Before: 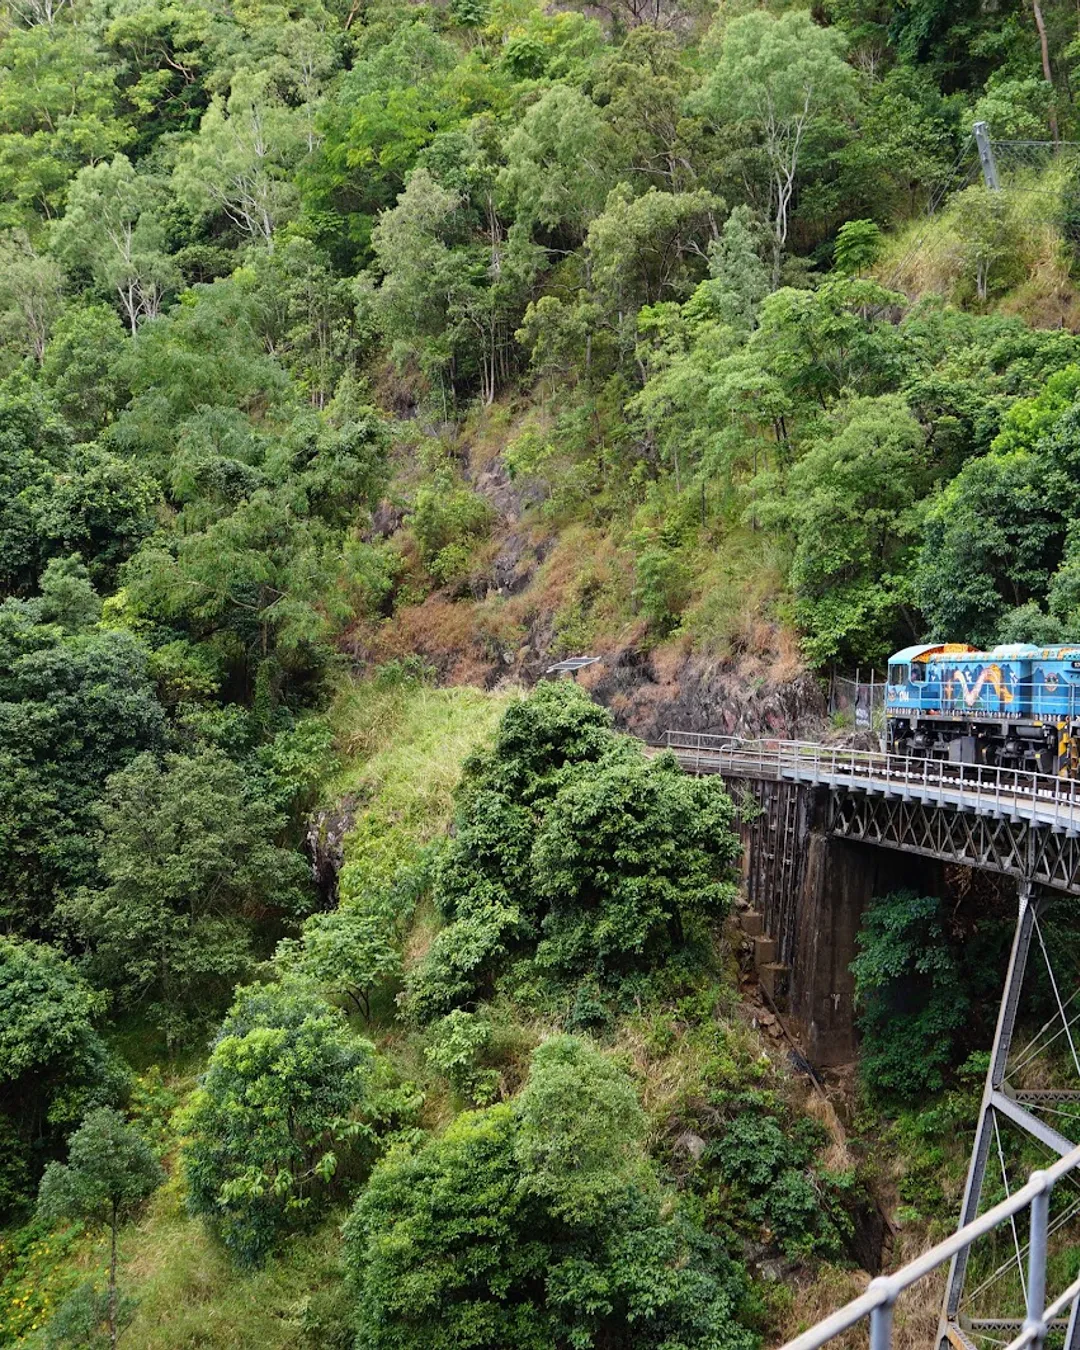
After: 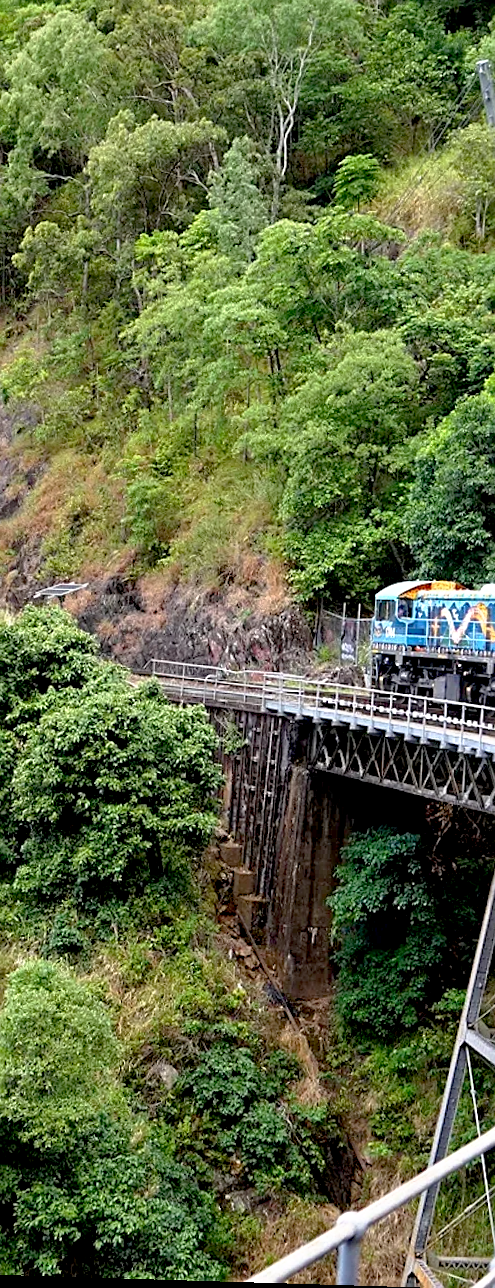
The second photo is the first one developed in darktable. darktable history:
exposure: black level correction 0, exposure 0.5 EV, compensate highlight preservation false
sharpen: on, module defaults
shadows and highlights: shadows 0, highlights 40
base curve: curves: ch0 [(0.017, 0) (0.425, 0.441) (0.844, 0.933) (1, 1)], preserve colors none
tone equalizer: -8 EV 0.25 EV, -7 EV 0.417 EV, -6 EV 0.417 EV, -5 EV 0.25 EV, -3 EV -0.25 EV, -2 EV -0.417 EV, -1 EV -0.417 EV, +0 EV -0.25 EV, edges refinement/feathering 500, mask exposure compensation -1.57 EV, preserve details guided filter
crop: left 47.628%, top 6.643%, right 7.874%
rotate and perspective: rotation 1.72°, automatic cropping off
